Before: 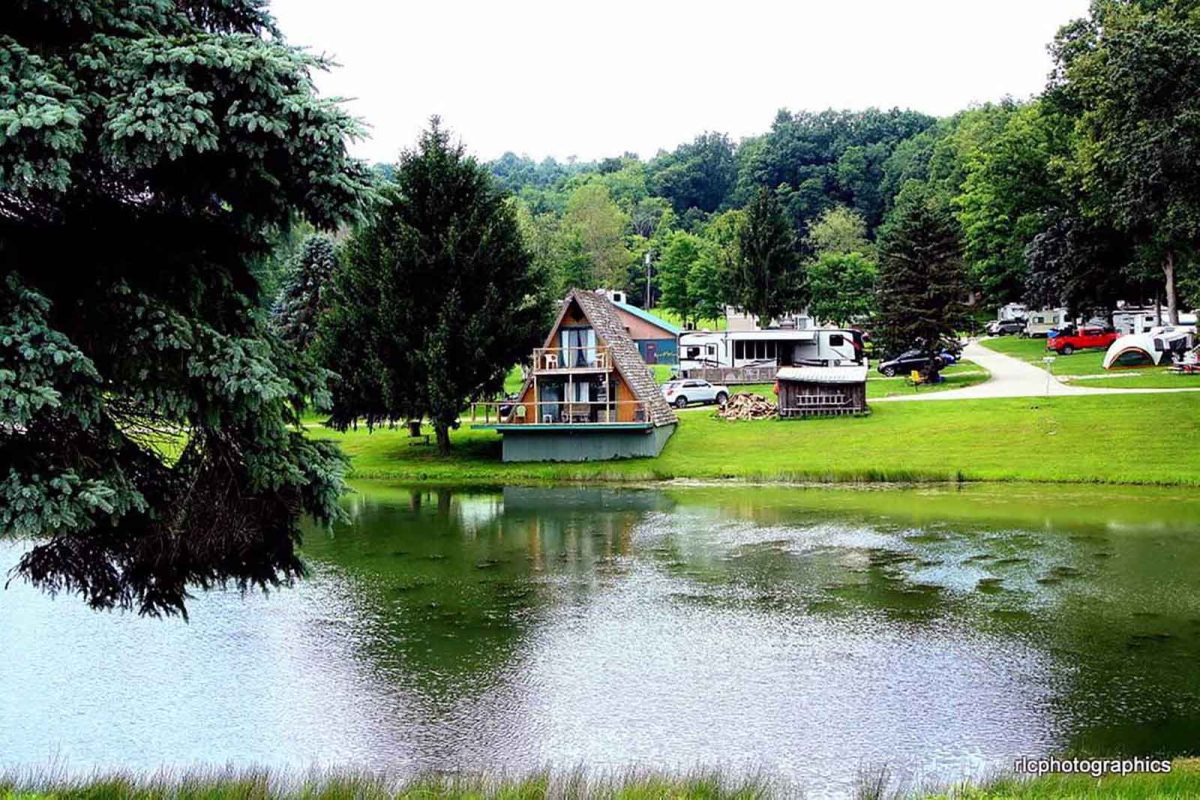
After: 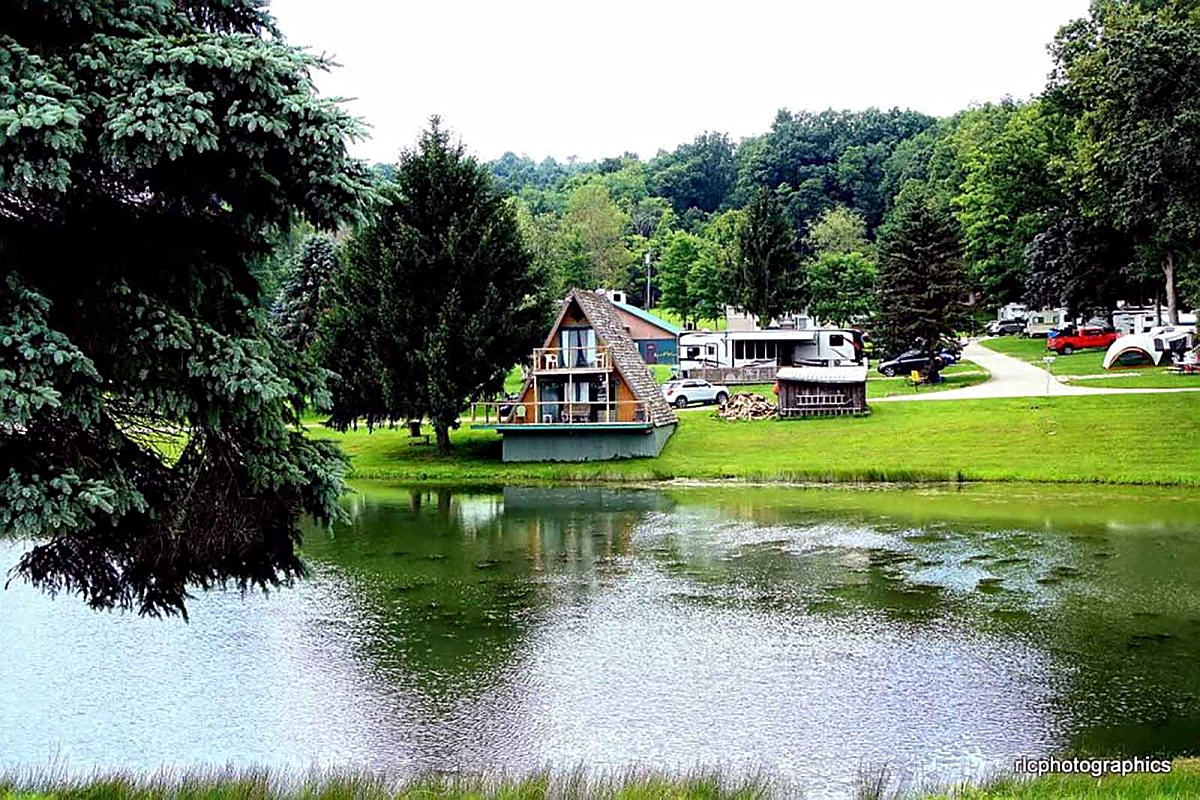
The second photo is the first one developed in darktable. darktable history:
sharpen: amount 0.49
local contrast: mode bilateral grid, contrast 28, coarseness 17, detail 116%, midtone range 0.2
